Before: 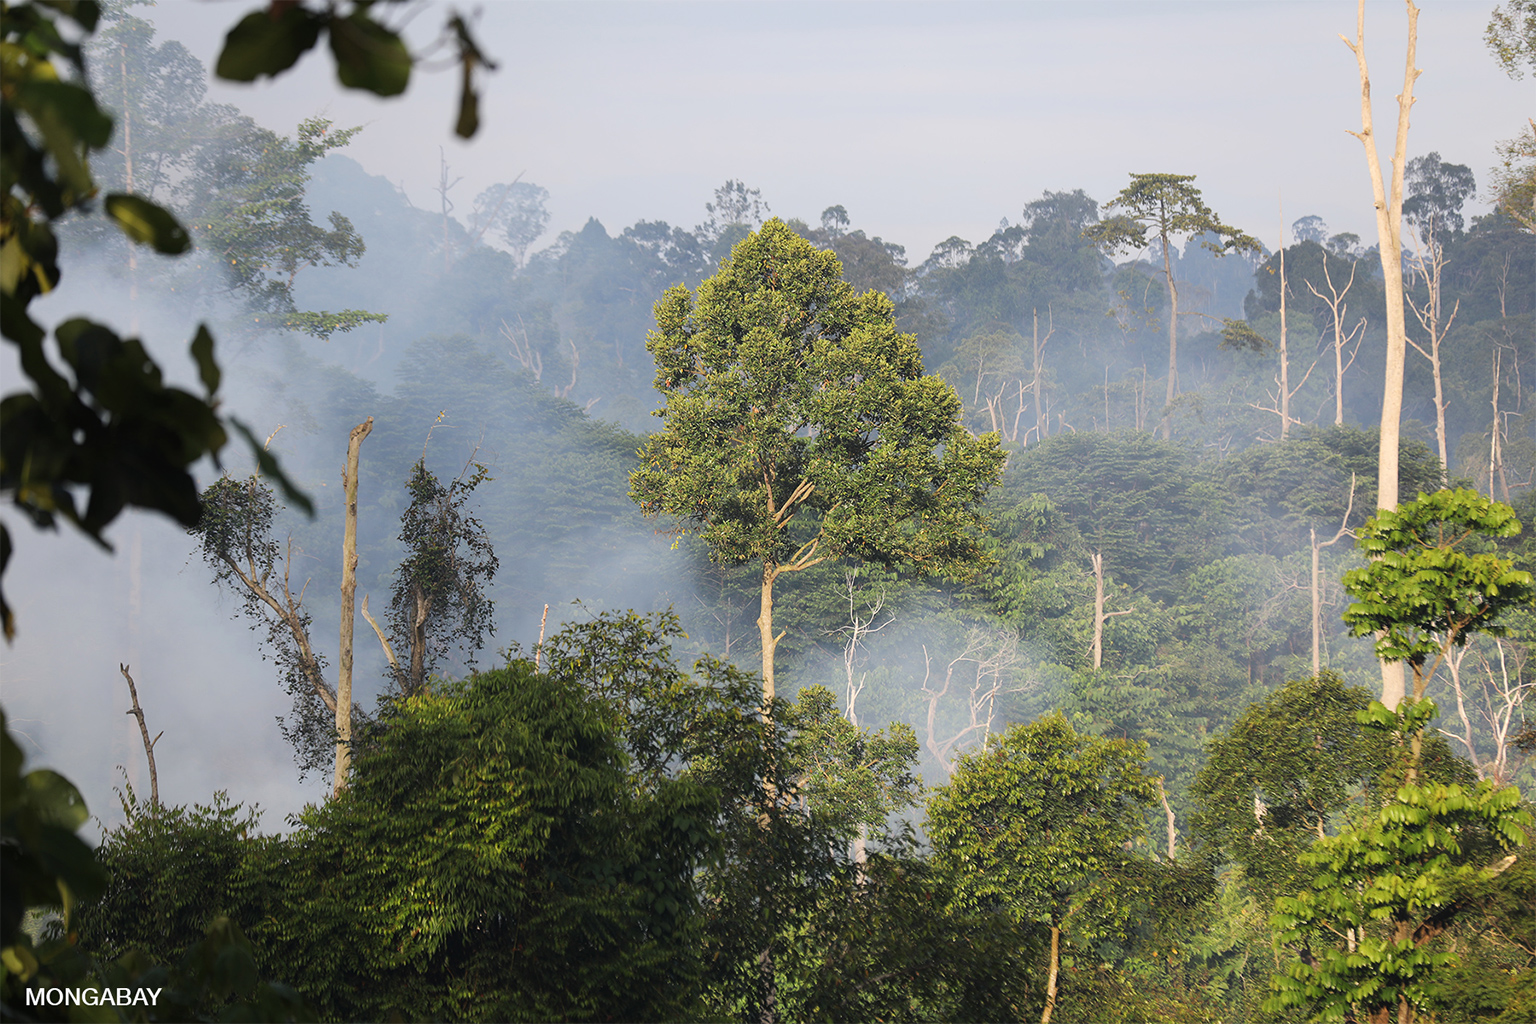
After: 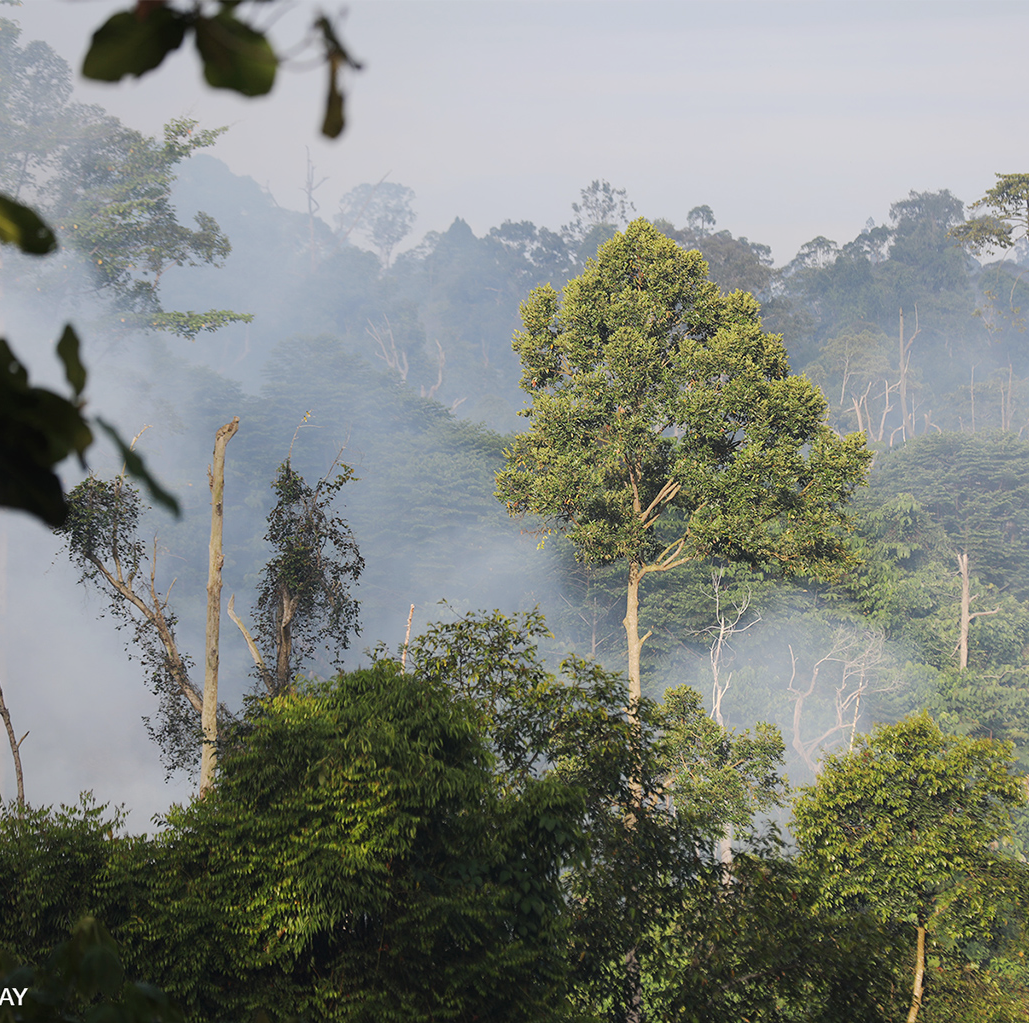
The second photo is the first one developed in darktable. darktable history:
base curve: curves: ch0 [(0, 0) (0.235, 0.266) (0.503, 0.496) (0.786, 0.72) (1, 1)], preserve colors none
crop and rotate: left 8.787%, right 24.199%
